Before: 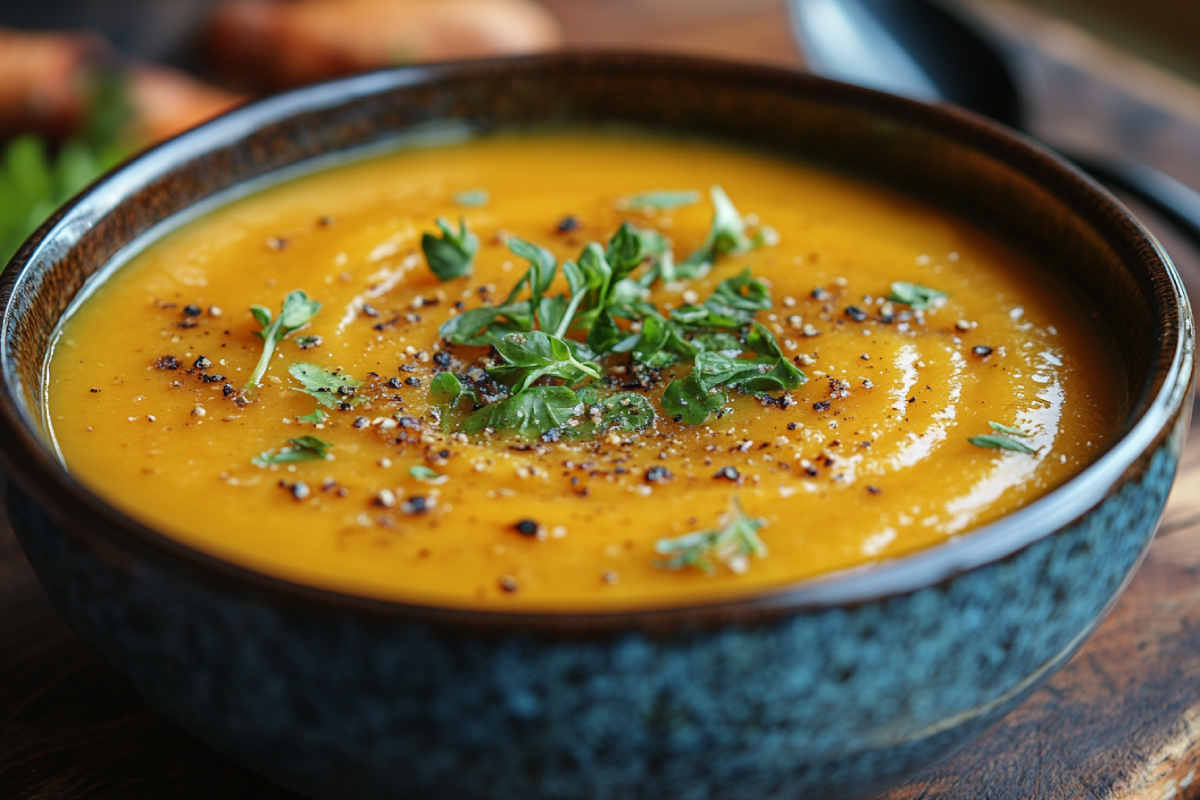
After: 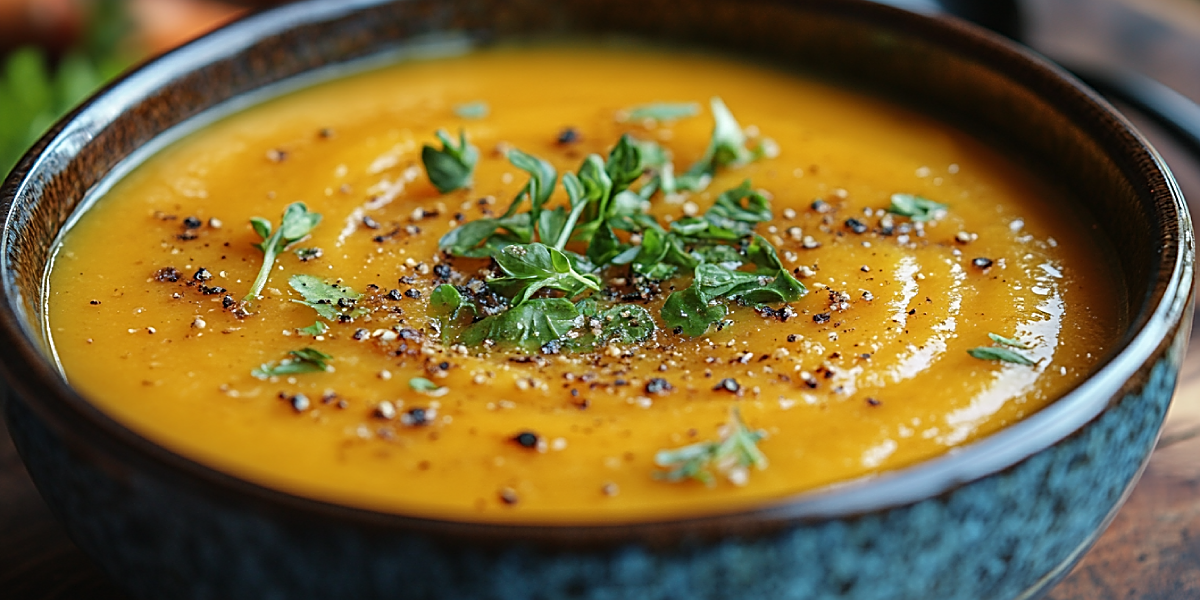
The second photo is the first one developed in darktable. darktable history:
crop: top 11.038%, bottom 13.962%
sharpen: amount 0.75
